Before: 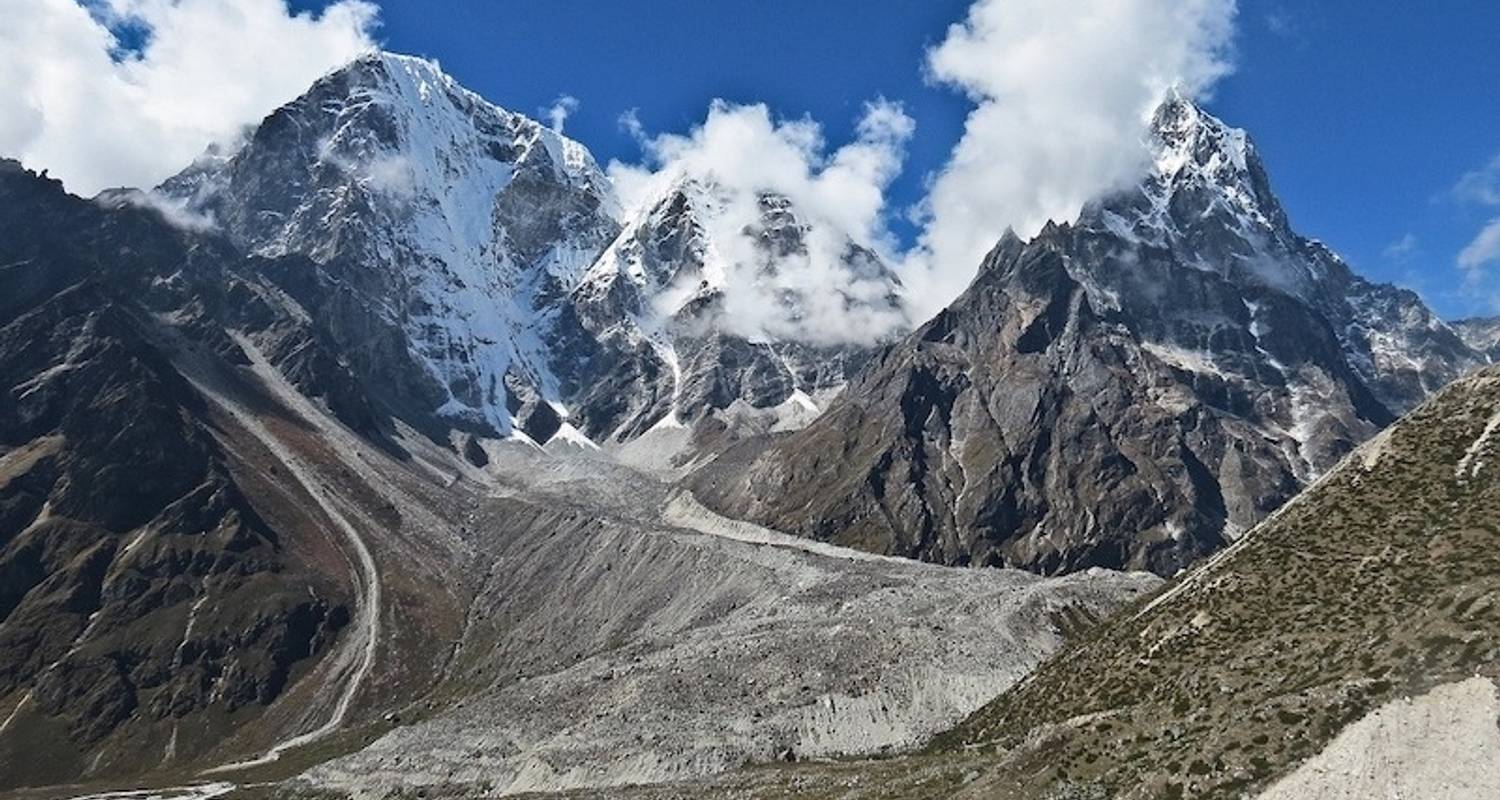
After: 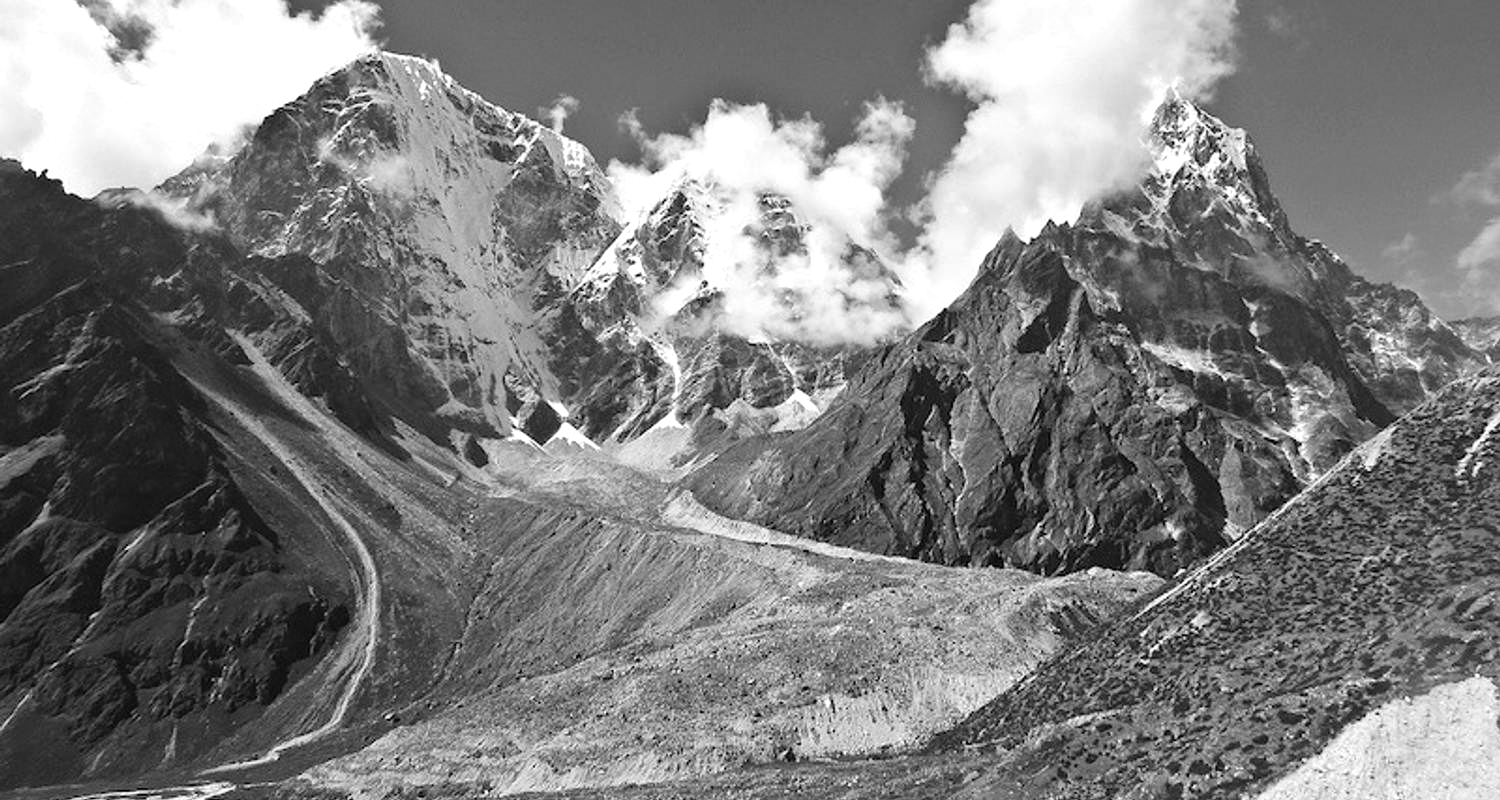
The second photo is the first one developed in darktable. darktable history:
tone equalizer: -8 EV -0.412 EV, -7 EV -0.37 EV, -6 EV -0.364 EV, -5 EV -0.218 EV, -3 EV 0.192 EV, -2 EV 0.351 EV, -1 EV 0.406 EV, +0 EV 0.394 EV
color zones: curves: ch1 [(0, -0.014) (0.143, -0.013) (0.286, -0.013) (0.429, -0.016) (0.571, -0.019) (0.714, -0.015) (0.857, 0.002) (1, -0.014)]
